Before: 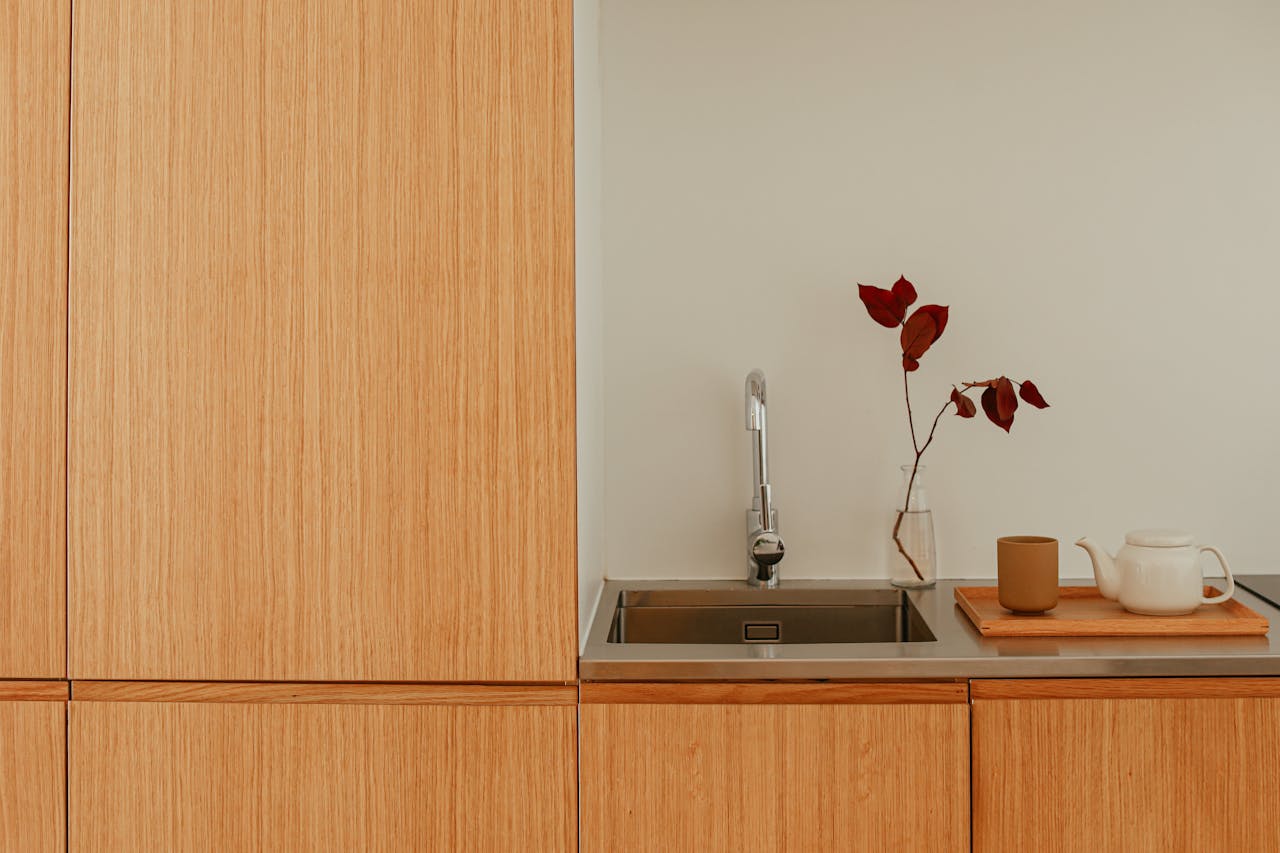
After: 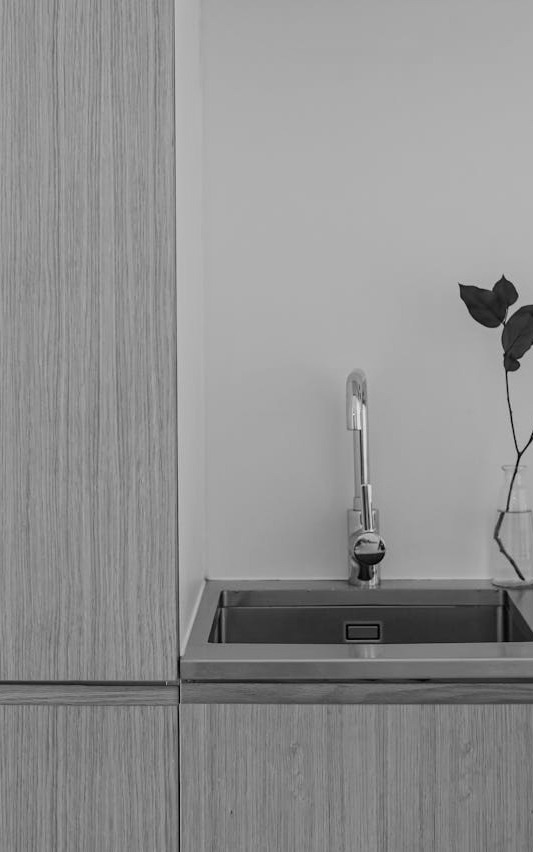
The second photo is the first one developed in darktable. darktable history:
monochrome: a -4.13, b 5.16, size 1
crop: left 31.229%, right 27.105%
color correction: highlights a* 15, highlights b* 31.55
